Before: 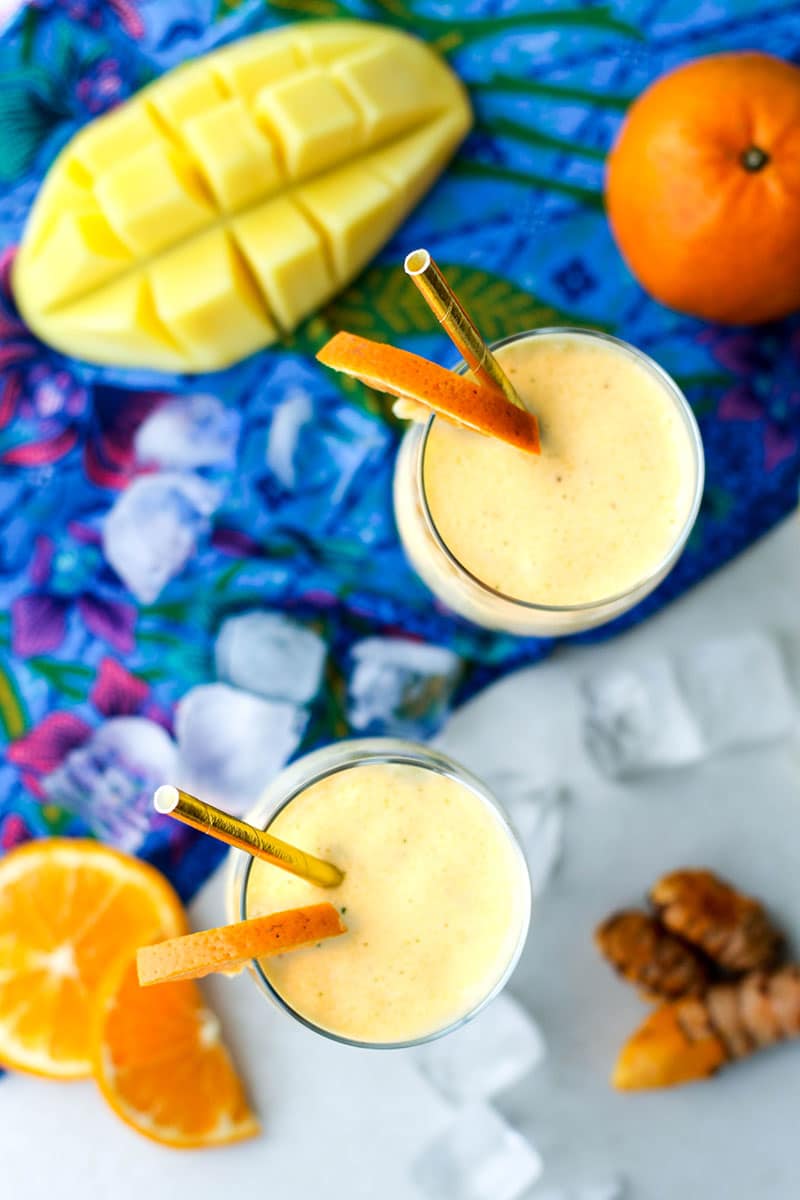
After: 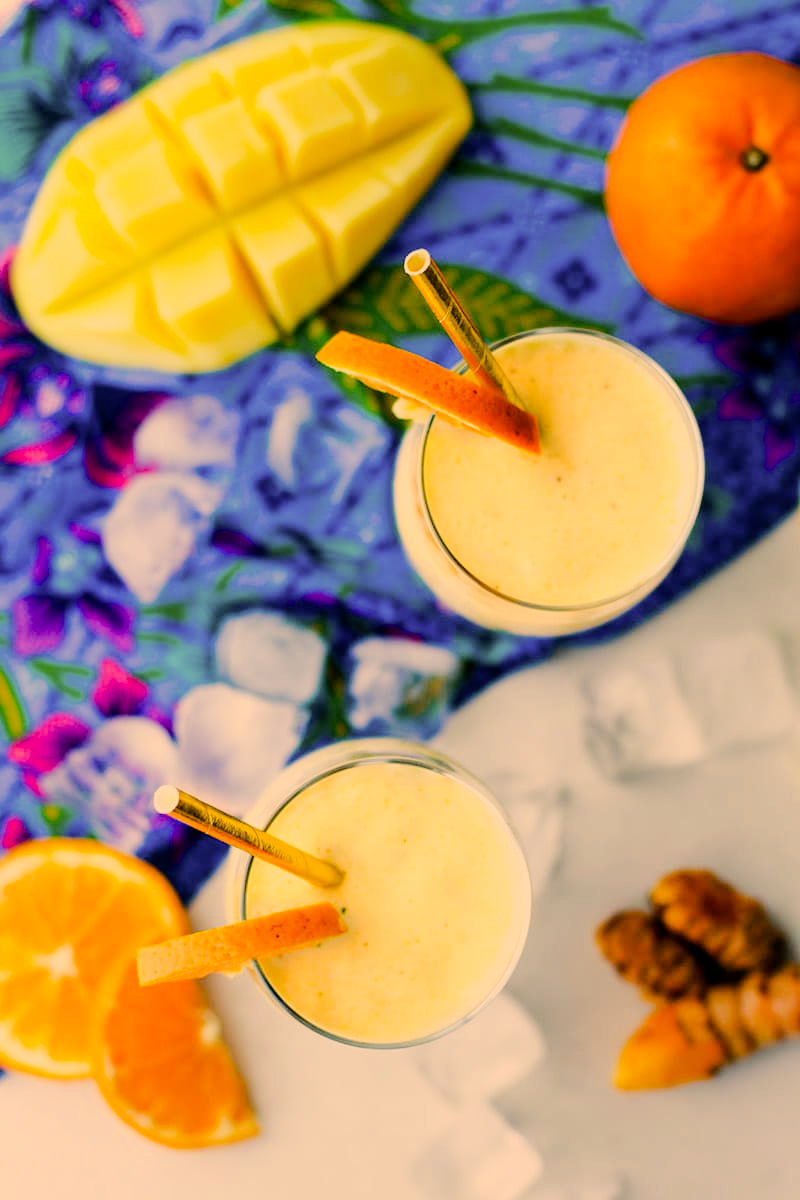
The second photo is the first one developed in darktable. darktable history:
color balance rgb: perceptual saturation grading › global saturation 20%, perceptual saturation grading › highlights -25.034%, perceptual saturation grading › shadows 49.468%, perceptual brilliance grading › highlights 6.056%, perceptual brilliance grading › mid-tones 17.765%, perceptual brilliance grading › shadows -5.417%, global vibrance 9.823%
color correction: highlights a* 14.76, highlights b* 31.32
filmic rgb: black relative exposure -7.65 EV, white relative exposure 4.56 EV, hardness 3.61, iterations of high-quality reconstruction 0
exposure: exposure 0.201 EV, compensate highlight preservation false
